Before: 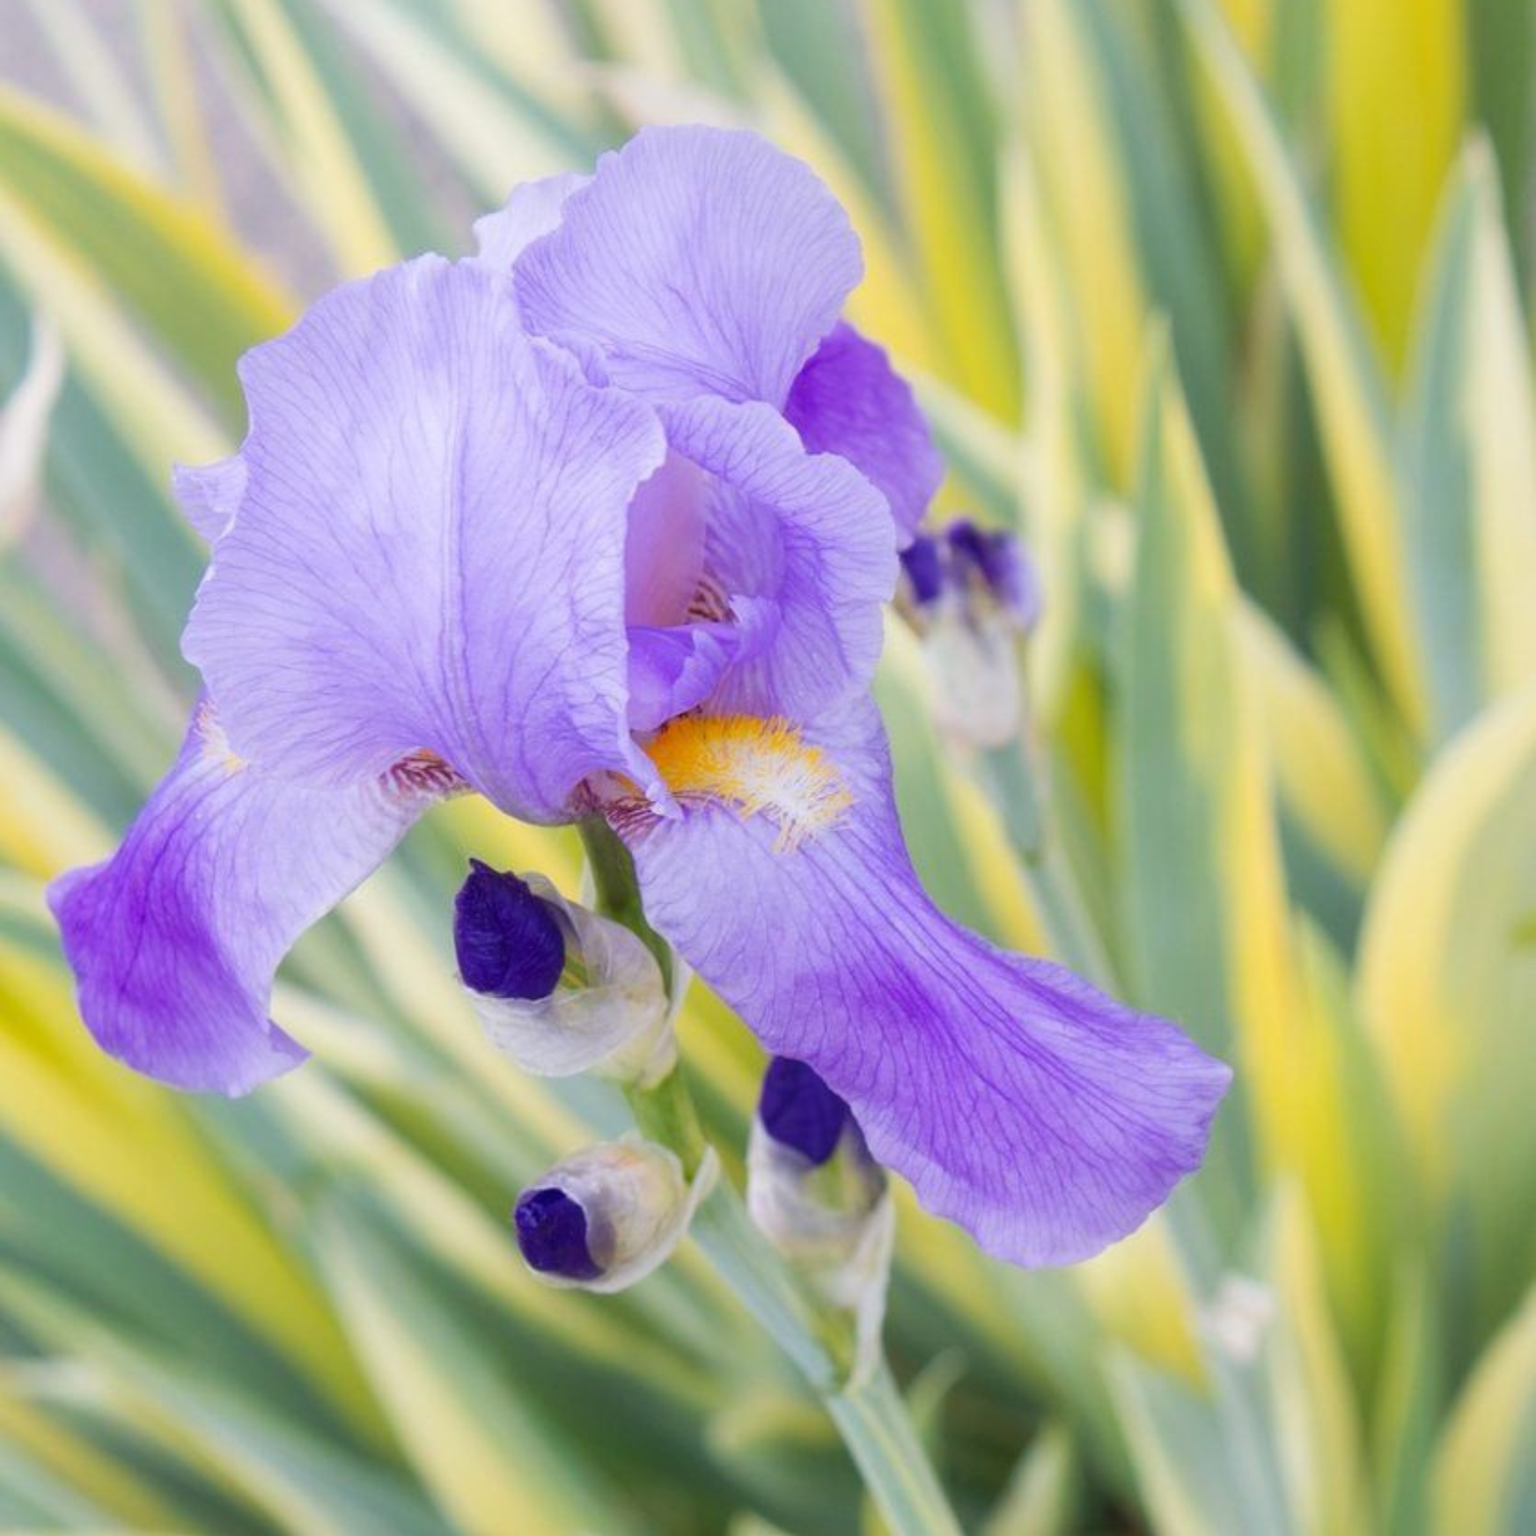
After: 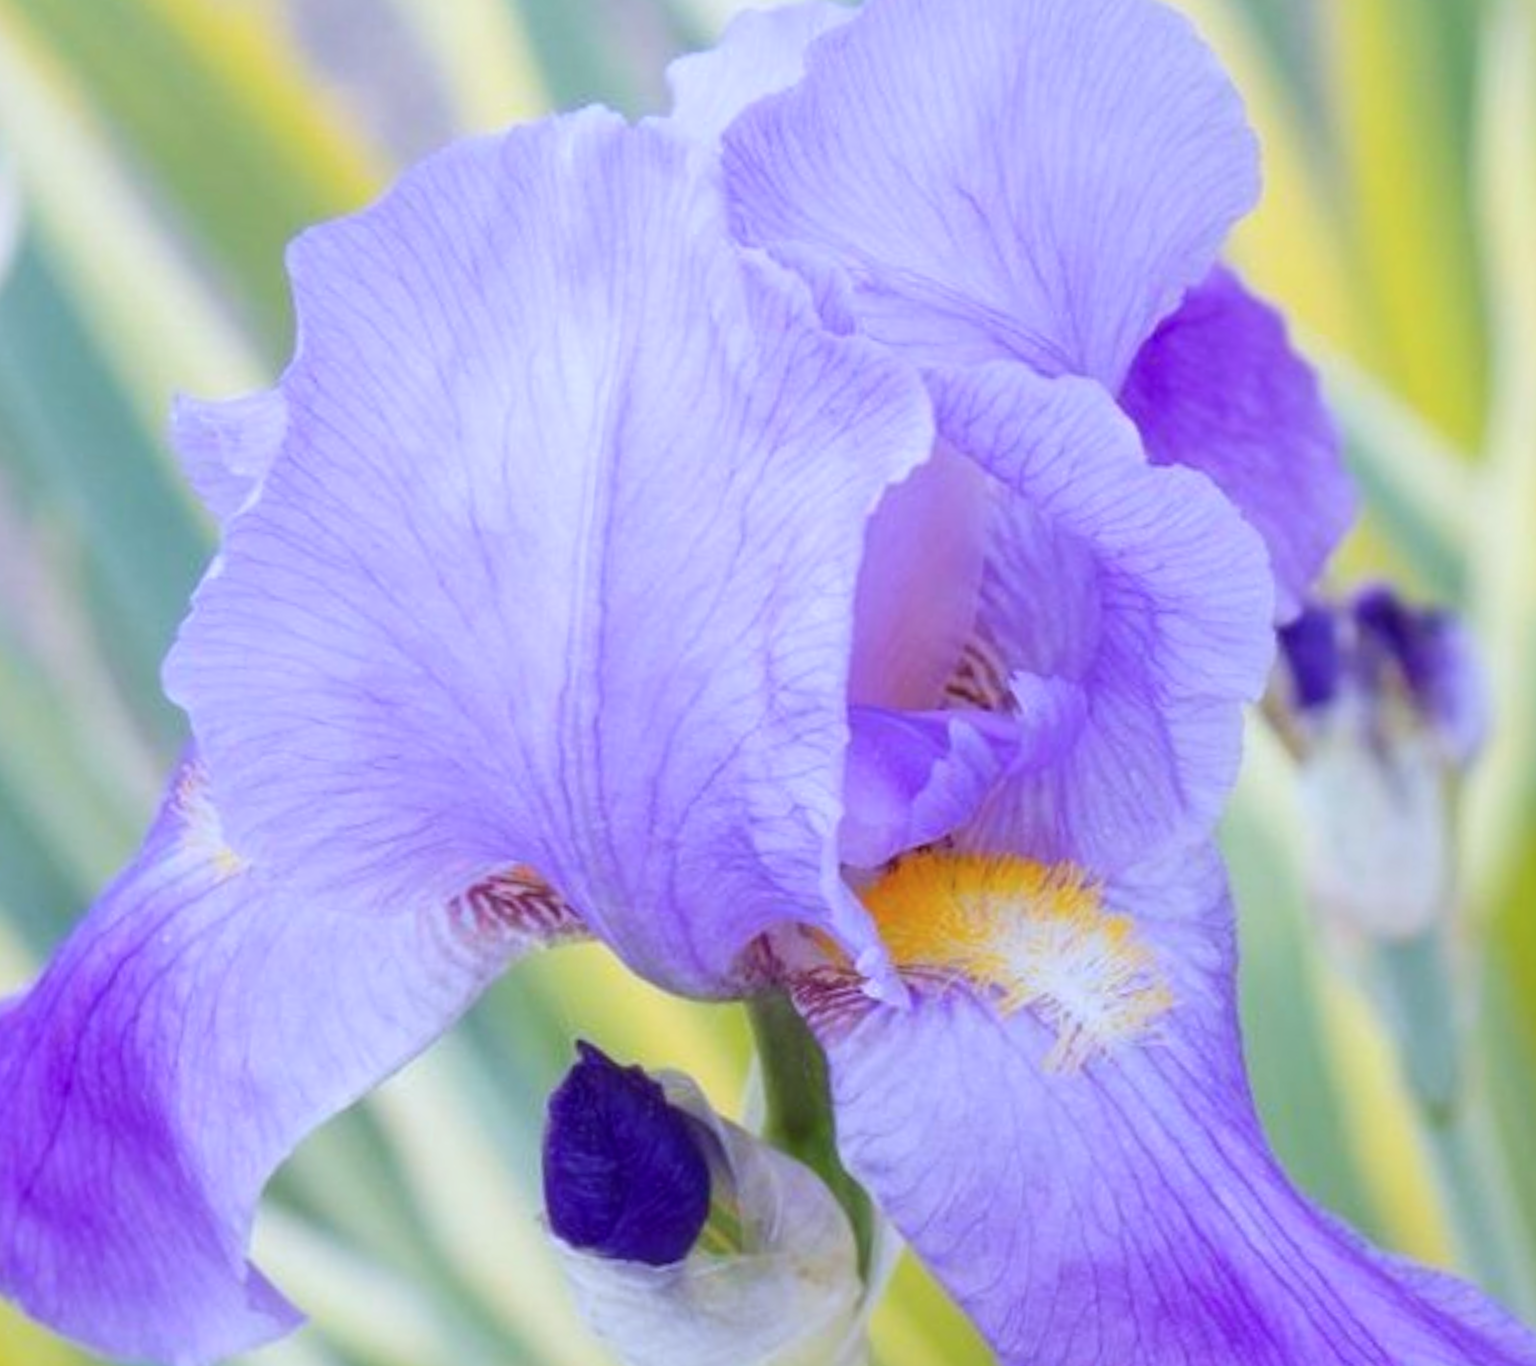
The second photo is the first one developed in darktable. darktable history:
crop and rotate: angle -4.99°, left 2.122%, top 6.945%, right 27.566%, bottom 30.519%
color calibration: x 0.367, y 0.376, temperature 4372.25 K
